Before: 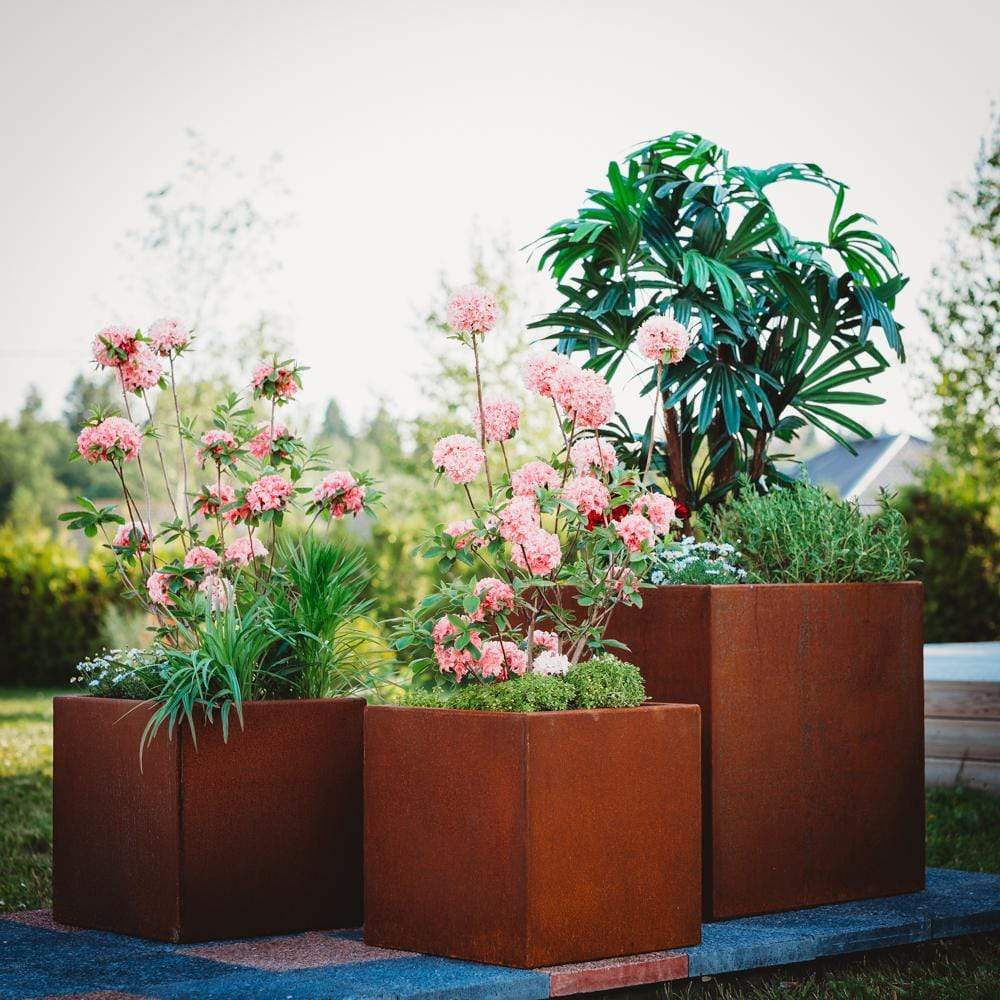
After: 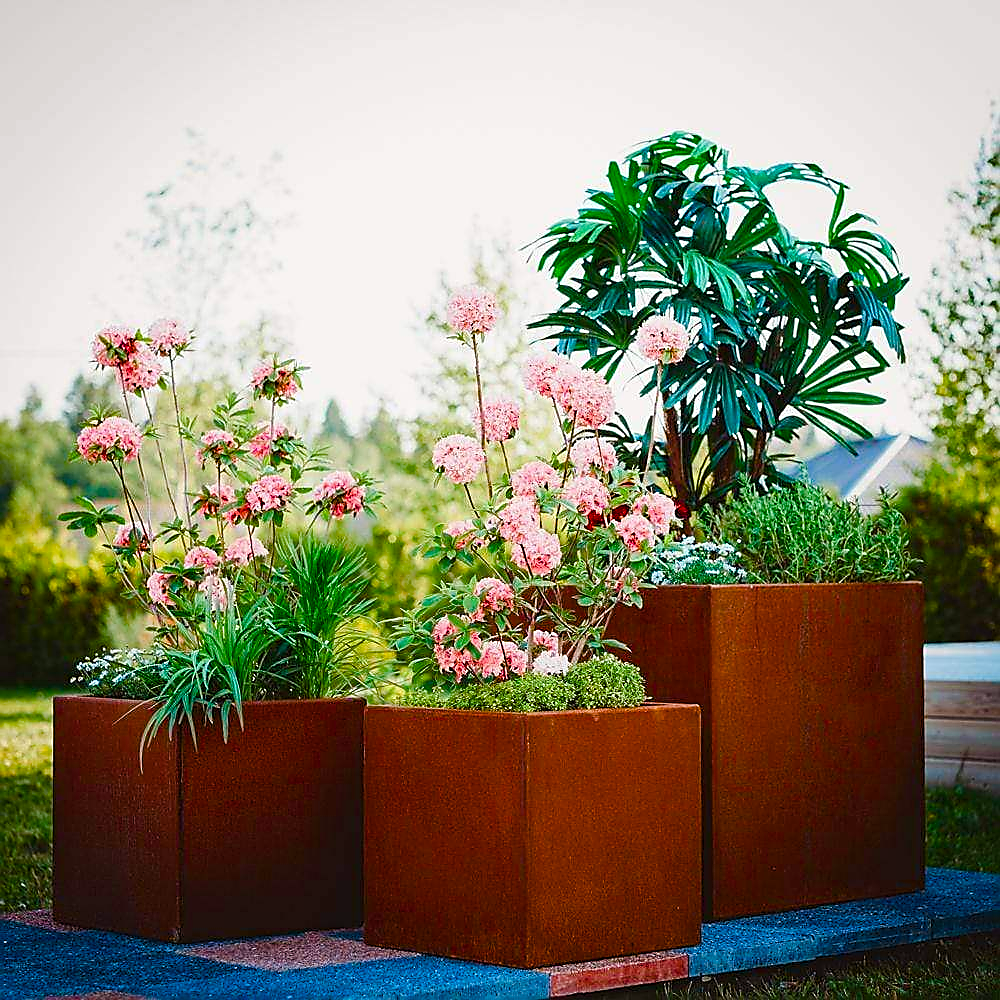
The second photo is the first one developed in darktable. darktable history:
sharpen: radius 1.386, amount 1.262, threshold 0.741
color balance rgb: shadows lift › luminance -20.195%, perceptual saturation grading › global saturation 0.668%, perceptual saturation grading › highlights -16.891%, perceptual saturation grading › mid-tones 33.174%, perceptual saturation grading › shadows 50.385%, global vibrance 44.794%
